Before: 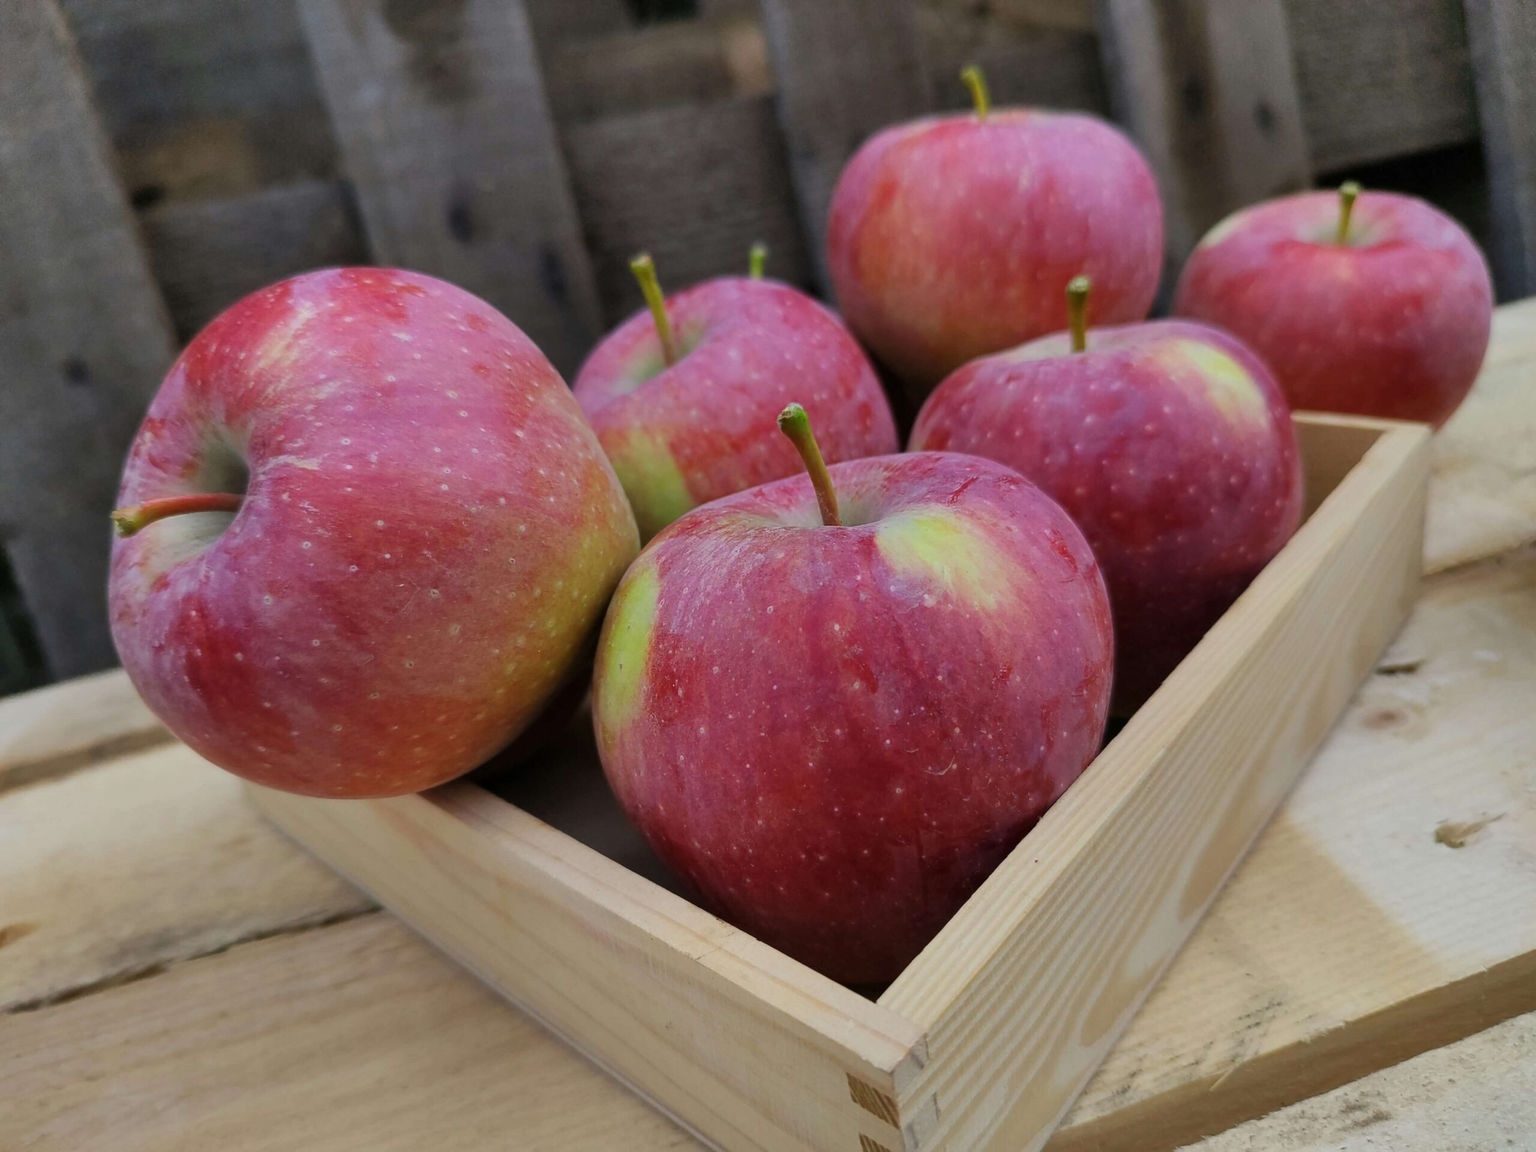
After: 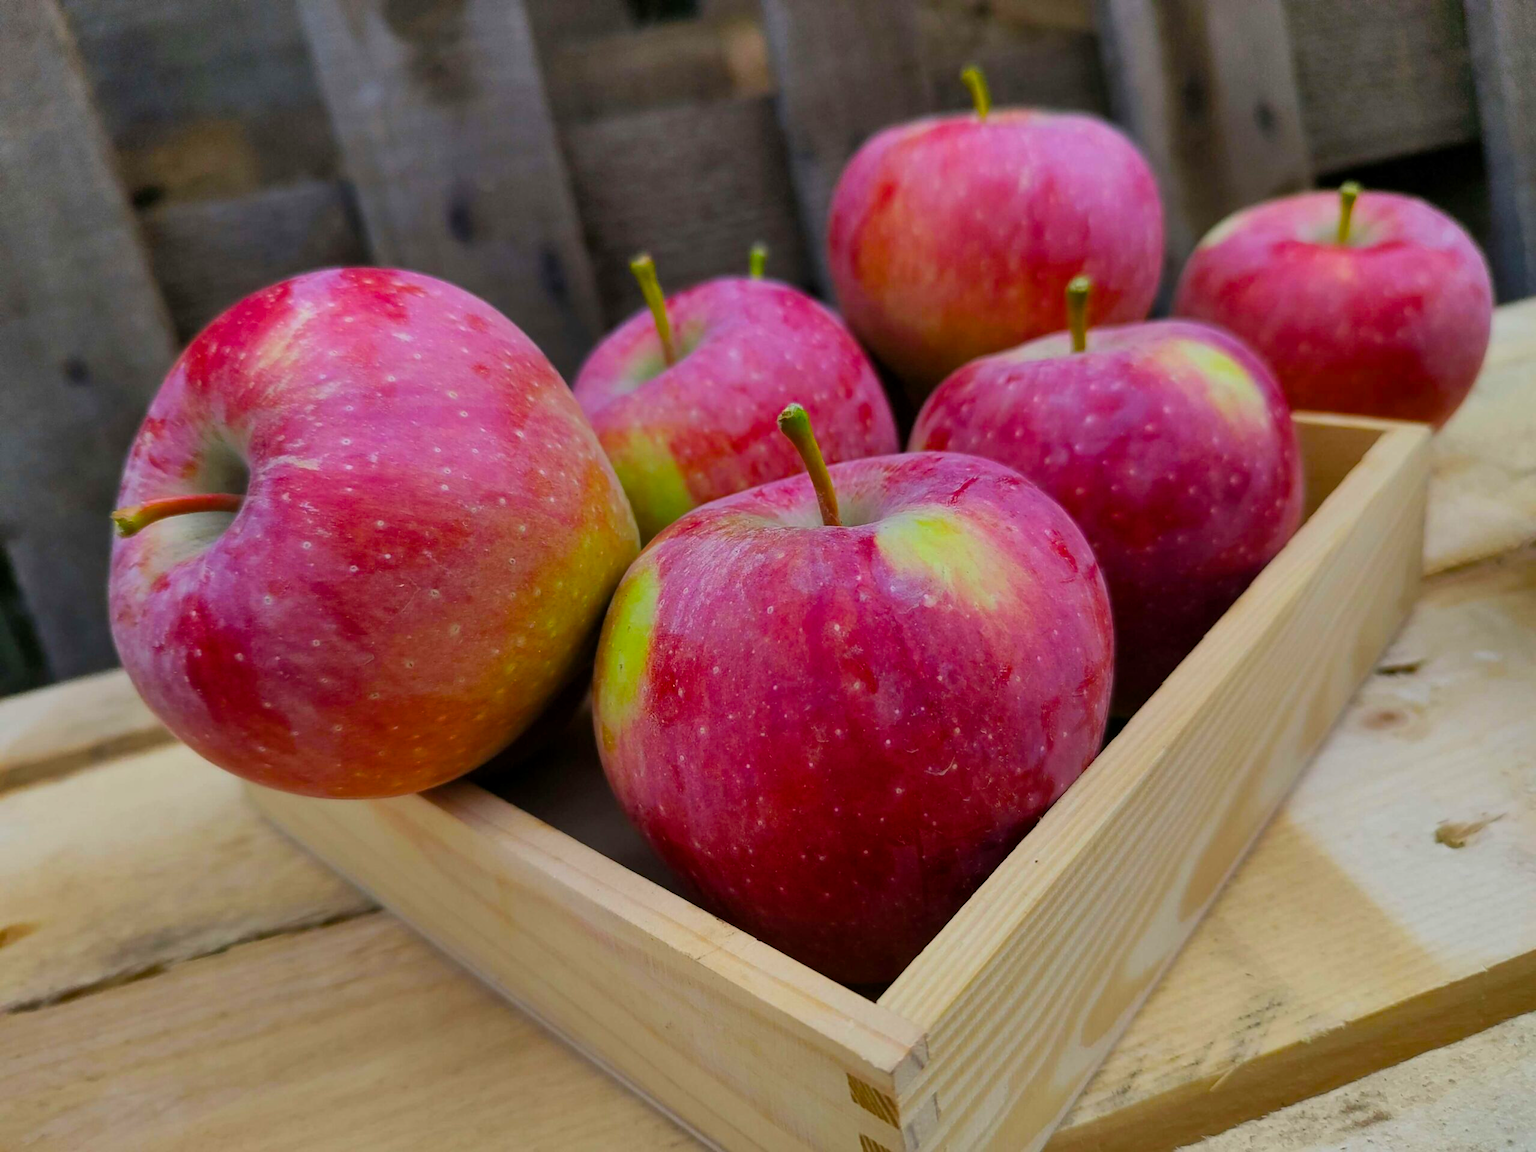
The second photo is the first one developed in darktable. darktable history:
color balance rgb: linear chroma grading › global chroma 15%, perceptual saturation grading › global saturation 30%
exposure: black level correction 0.001, compensate highlight preservation false
